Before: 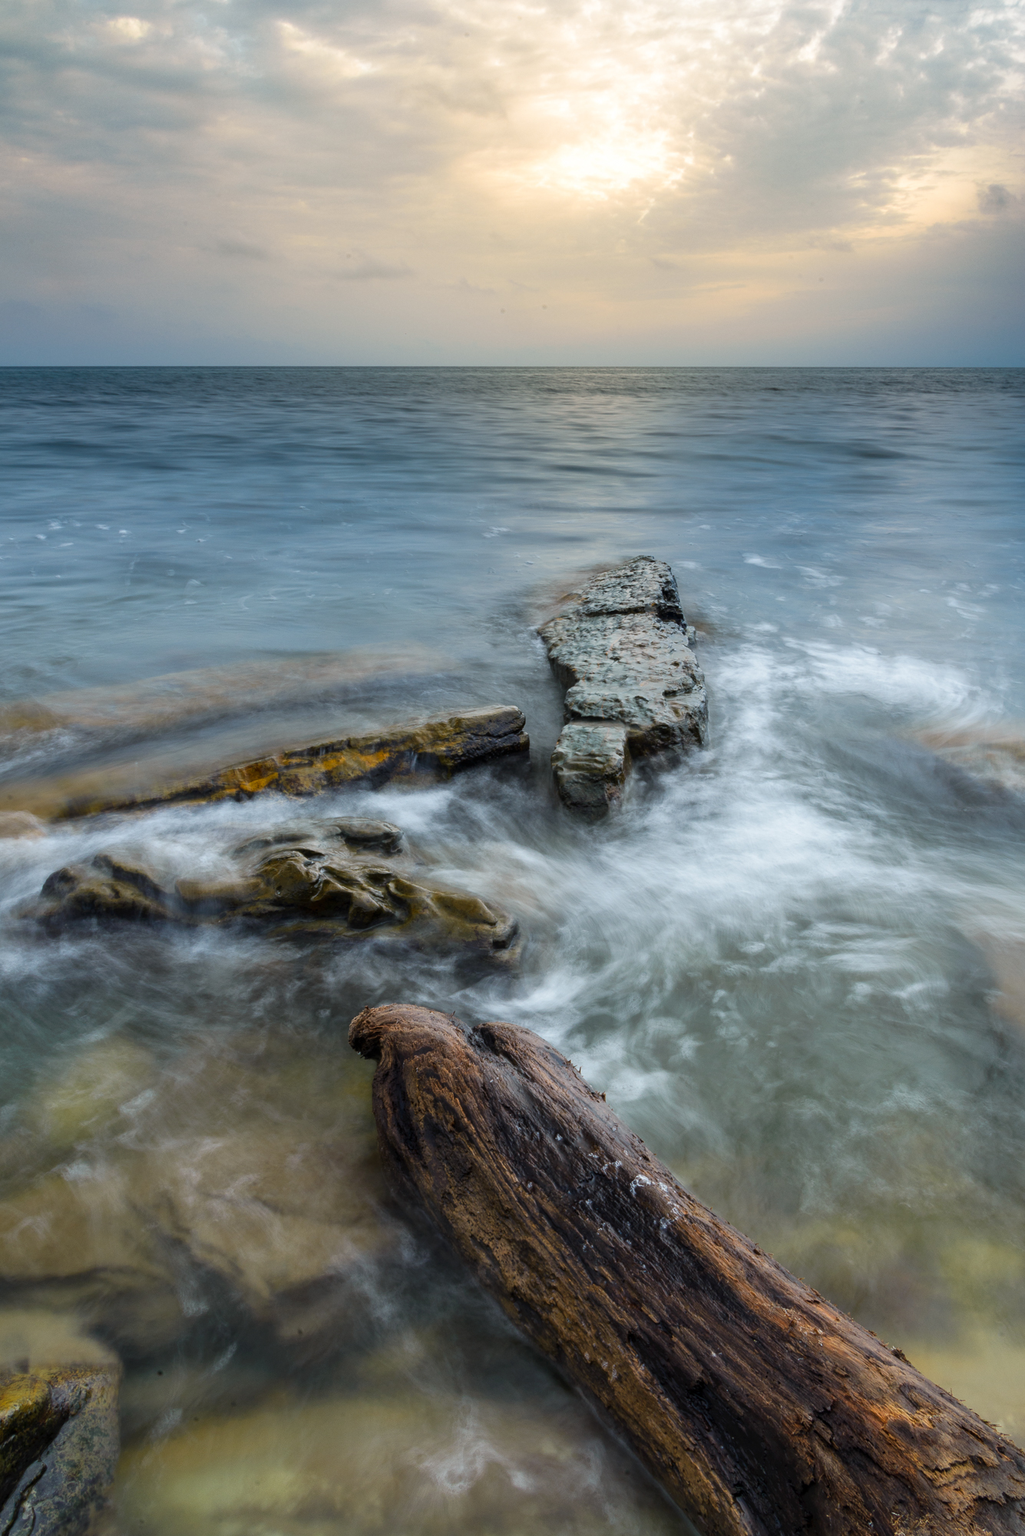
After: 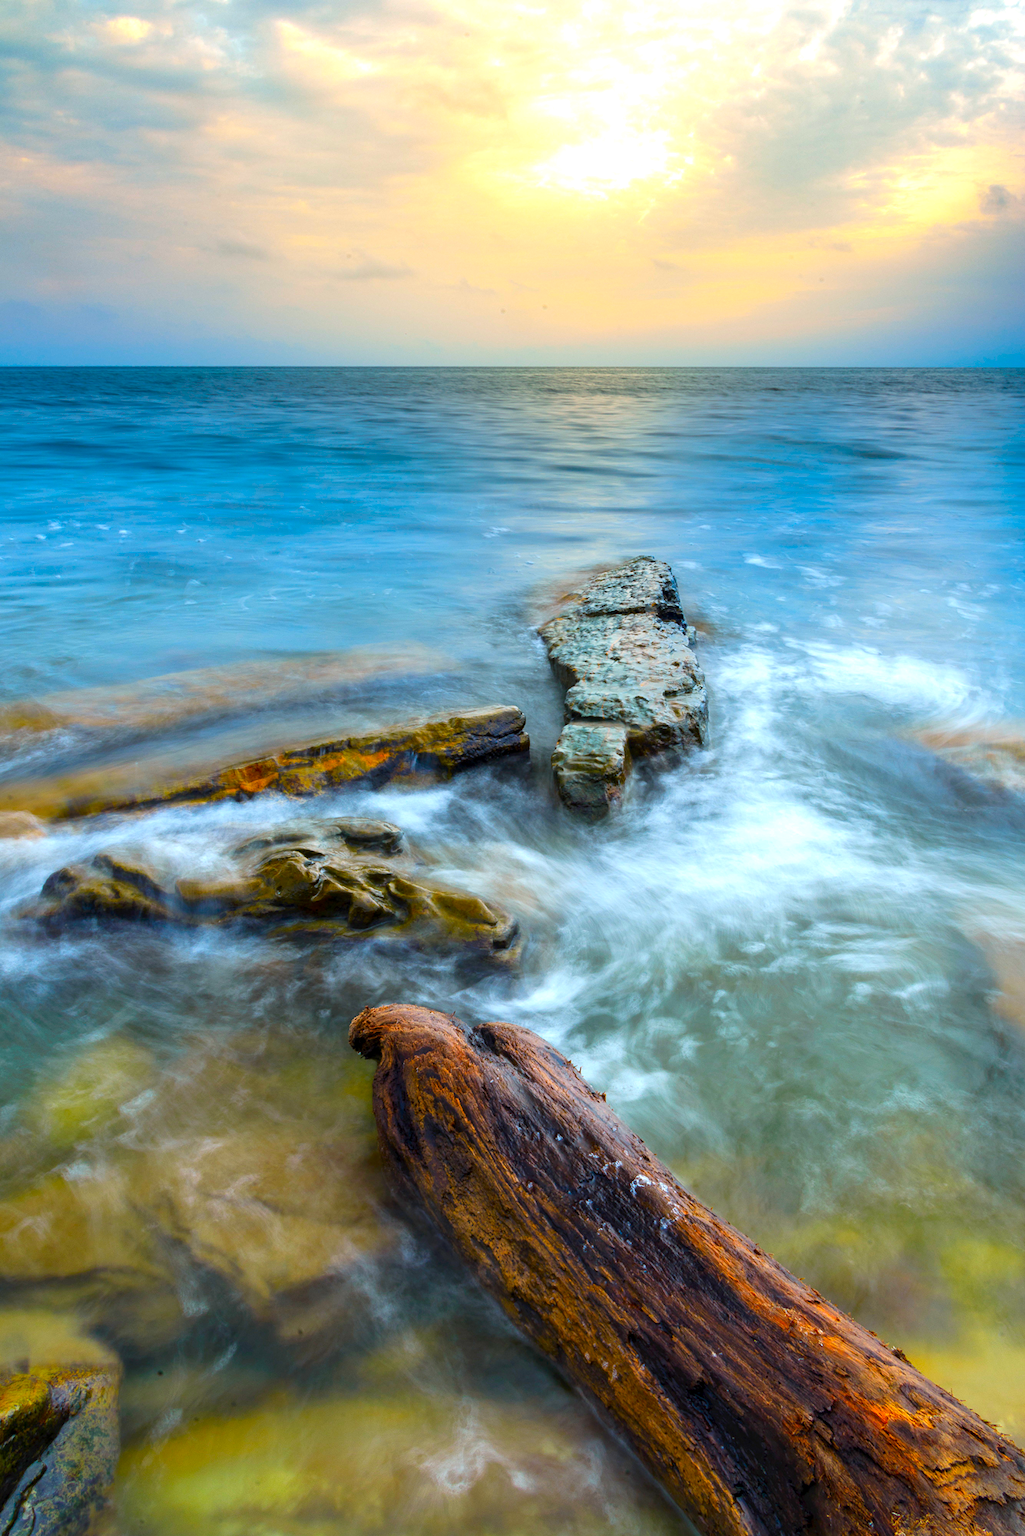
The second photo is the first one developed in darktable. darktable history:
exposure: black level correction 0.001, exposure 0.5 EV, compensate exposure bias true, compensate highlight preservation false
color correction: saturation 2.15
